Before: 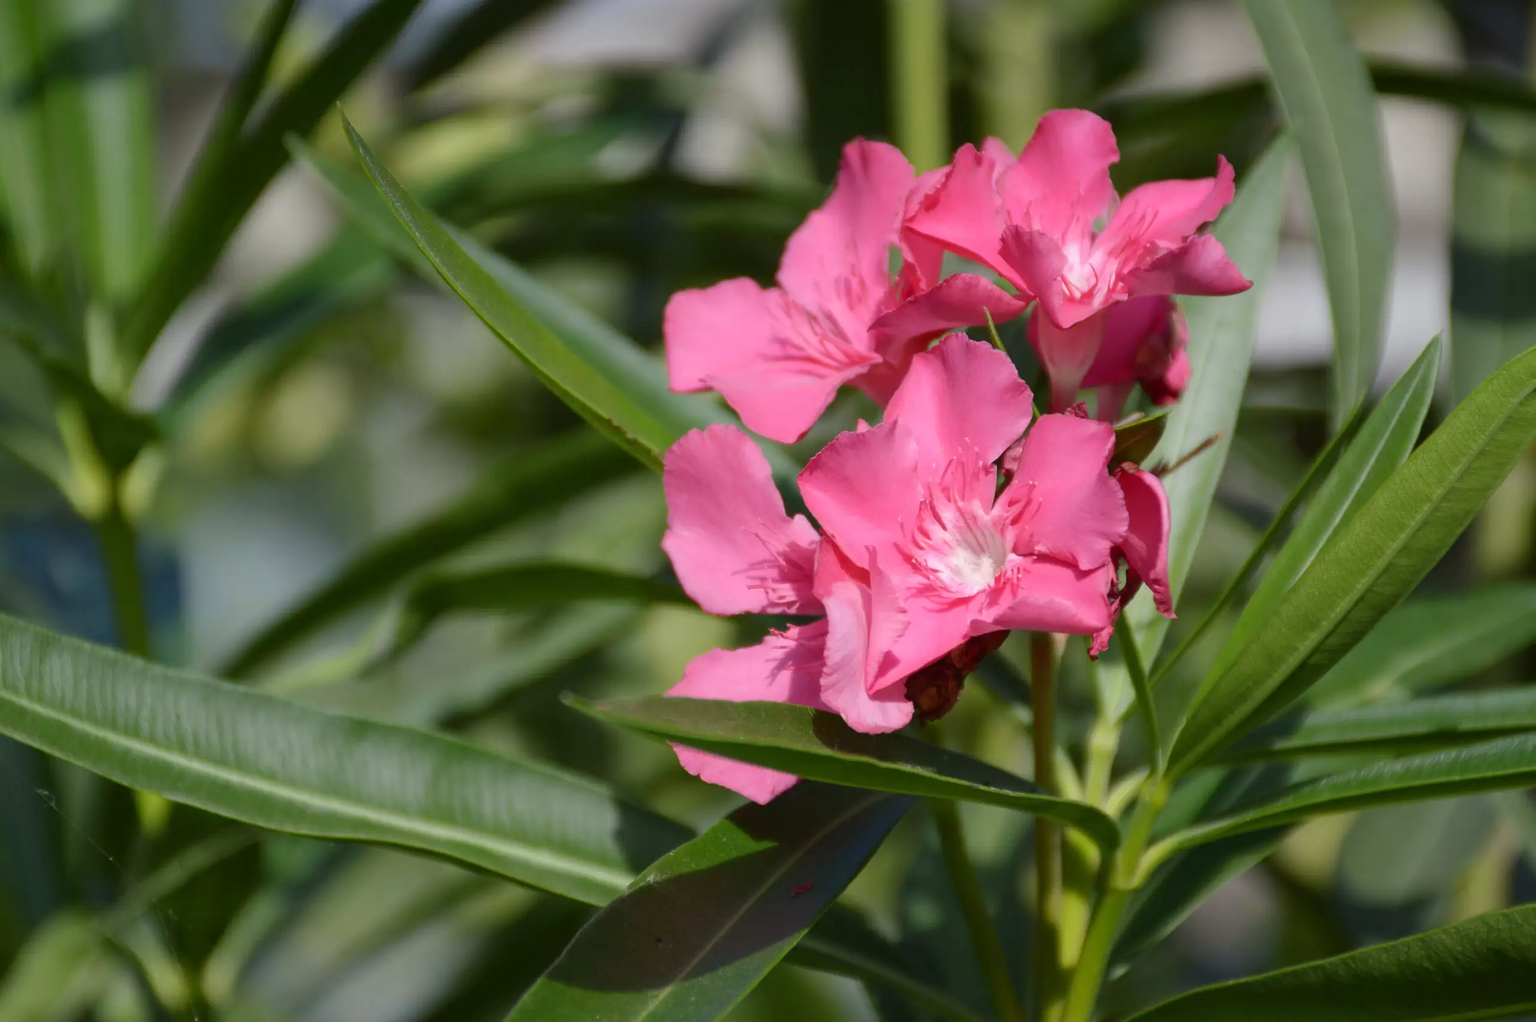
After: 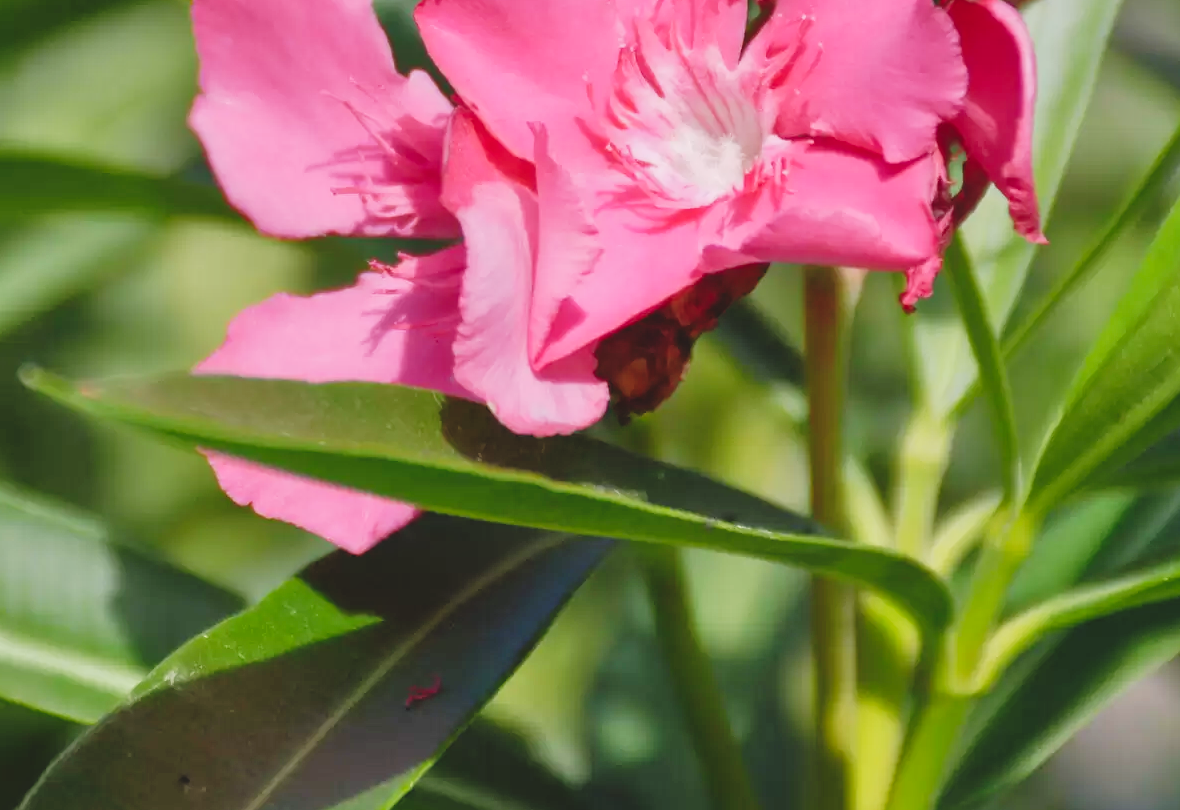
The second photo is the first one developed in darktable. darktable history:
tone equalizer: -7 EV 0.15 EV, -6 EV 0.567 EV, -5 EV 1.13 EV, -4 EV 1.35 EV, -3 EV 1.12 EV, -2 EV 0.6 EV, -1 EV 0.151 EV
tone curve: curves: ch0 [(0, 0.087) (0.175, 0.178) (0.466, 0.498) (0.715, 0.764) (1, 0.961)]; ch1 [(0, 0) (0.437, 0.398) (0.476, 0.466) (0.505, 0.505) (0.534, 0.544) (0.612, 0.605) (0.641, 0.643) (1, 1)]; ch2 [(0, 0) (0.359, 0.379) (0.427, 0.453) (0.489, 0.495) (0.531, 0.534) (0.579, 0.579) (1, 1)], preserve colors none
crop: left 35.731%, top 46.219%, right 18.172%, bottom 6.217%
